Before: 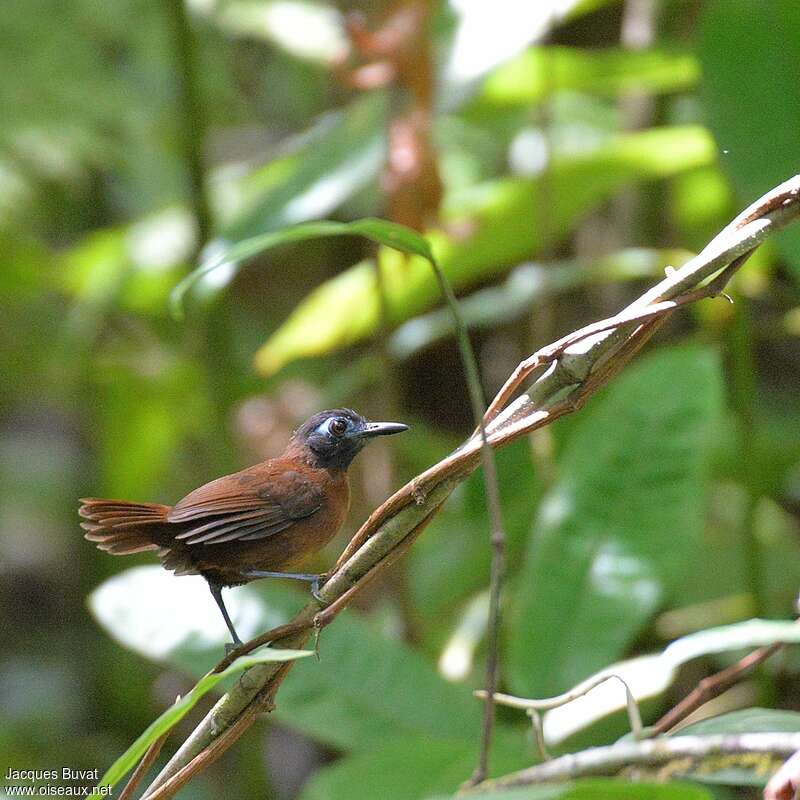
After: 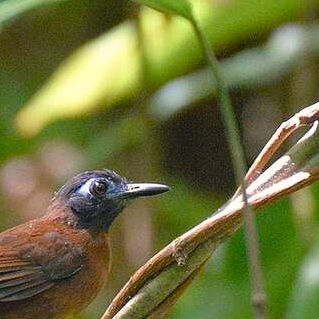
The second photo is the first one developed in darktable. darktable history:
color balance rgb: shadows lift › chroma 2%, shadows lift › hue 250°, power › hue 326.4°, highlights gain › chroma 2%, highlights gain › hue 64.8°, global offset › luminance 0.5%, global offset › hue 58.8°, perceptual saturation grading › highlights -25%, perceptual saturation grading › shadows 30%, global vibrance 15%
haze removal: adaptive false
crop: left 30%, top 30%, right 30%, bottom 30%
